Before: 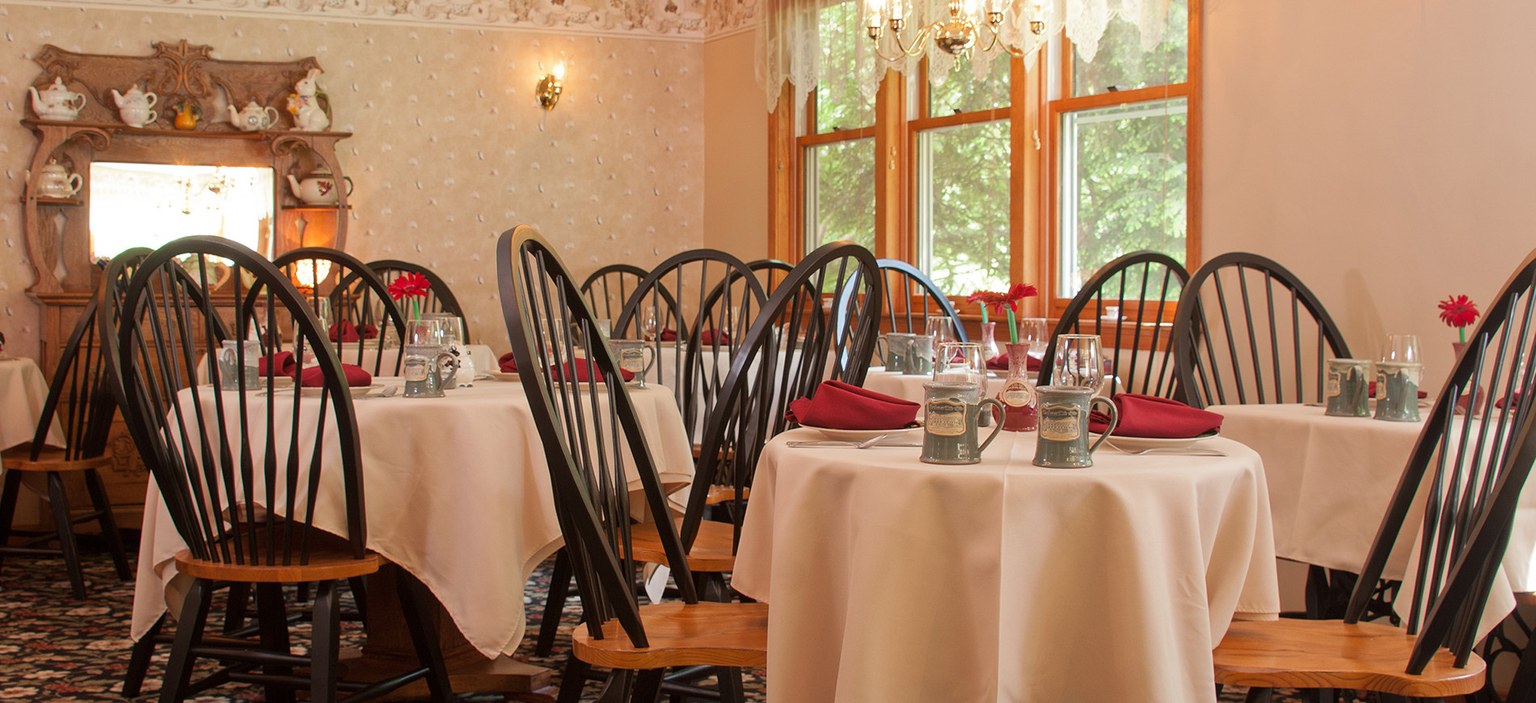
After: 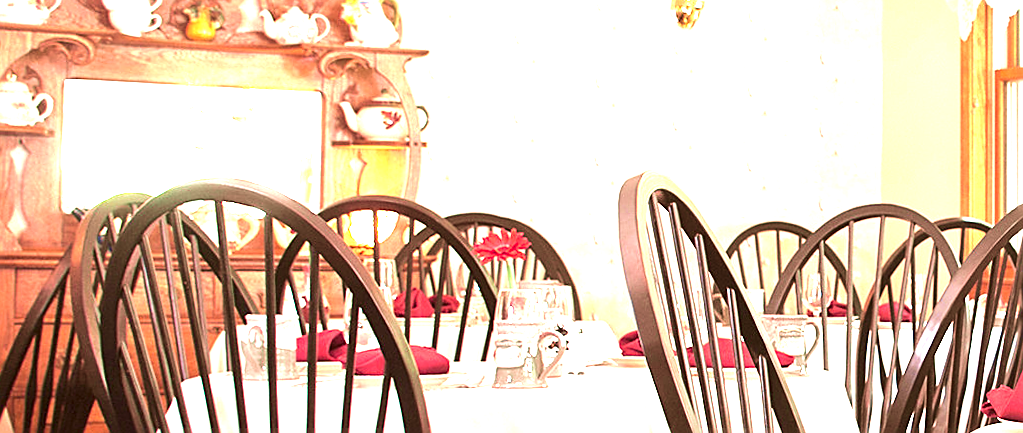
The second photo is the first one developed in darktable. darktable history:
sharpen: on, module defaults
rotate and perspective: rotation -0.013°, lens shift (vertical) -0.027, lens shift (horizontal) 0.178, crop left 0.016, crop right 0.989, crop top 0.082, crop bottom 0.918
tone equalizer: -8 EV -0.417 EV, -7 EV -0.389 EV, -6 EV -0.333 EV, -5 EV -0.222 EV, -3 EV 0.222 EV, -2 EV 0.333 EV, -1 EV 0.389 EV, +0 EV 0.417 EV, edges refinement/feathering 500, mask exposure compensation -1.57 EV, preserve details no
crop and rotate: left 3.047%, top 7.509%, right 42.236%, bottom 37.598%
tone curve: curves: ch1 [(0, 0) (0.214, 0.291) (0.372, 0.44) (0.463, 0.476) (0.498, 0.502) (0.521, 0.531) (1, 1)]; ch2 [(0, 0) (0.456, 0.447) (0.5, 0.5) (0.547, 0.557) (0.592, 0.57) (0.631, 0.602) (1, 1)], color space Lab, independent channels, preserve colors none
exposure: black level correction 0, exposure 2 EV, compensate highlight preservation false
velvia: strength 39.63%
